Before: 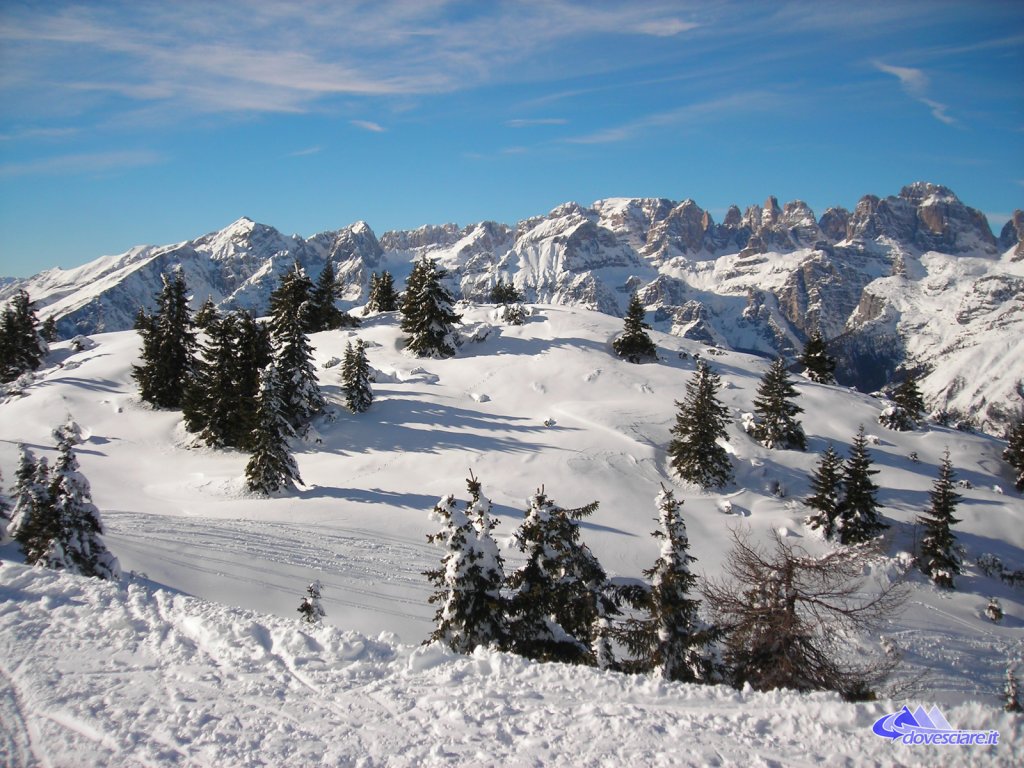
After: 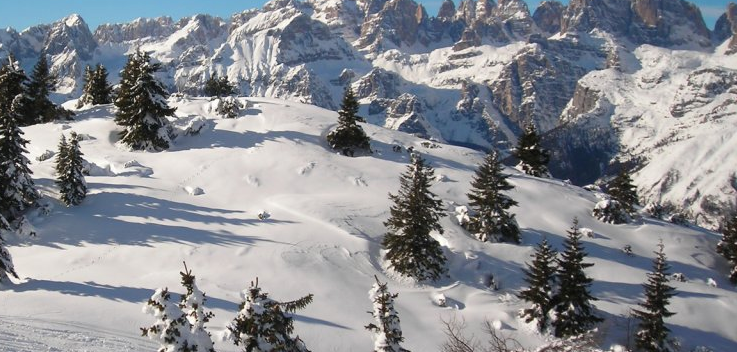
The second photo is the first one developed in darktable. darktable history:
tone equalizer: -8 EV 0.06 EV, smoothing diameter 25%, edges refinement/feathering 10, preserve details guided filter
crop and rotate: left 27.938%, top 27.046%, bottom 27.046%
